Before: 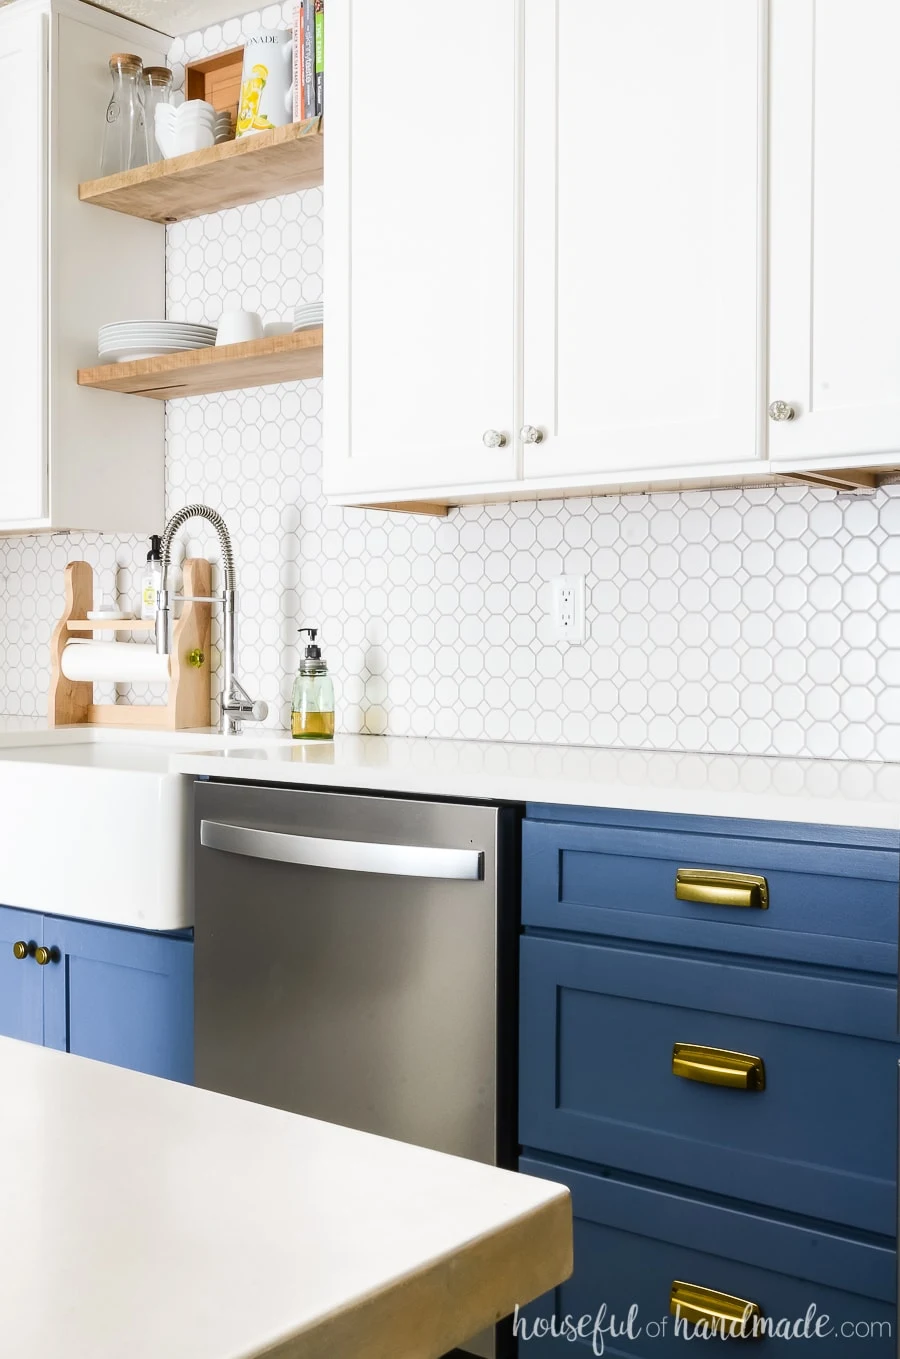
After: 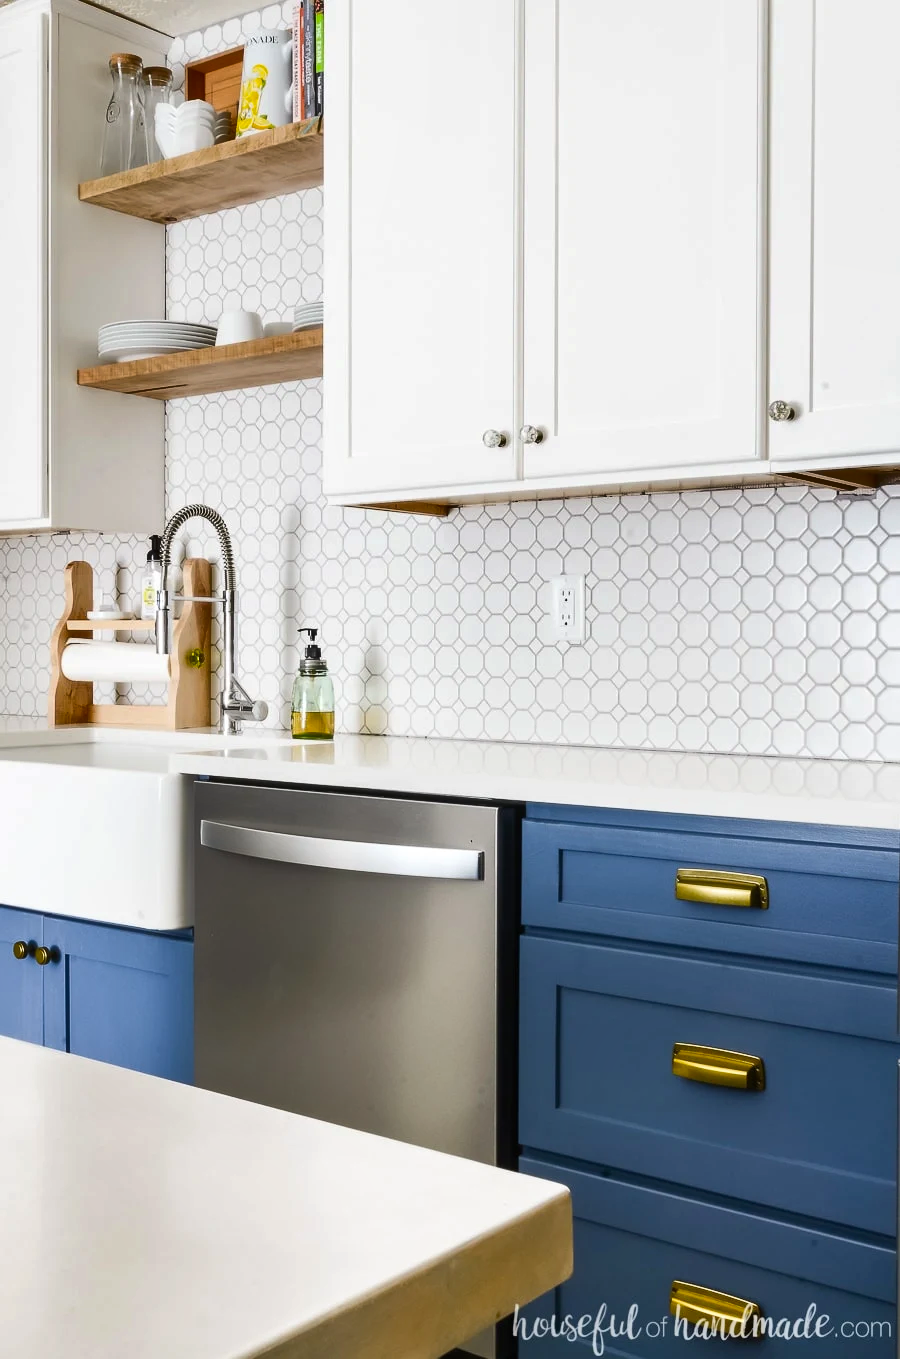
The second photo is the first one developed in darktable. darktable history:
color balance: output saturation 110%
white balance: emerald 1
shadows and highlights: soften with gaussian
